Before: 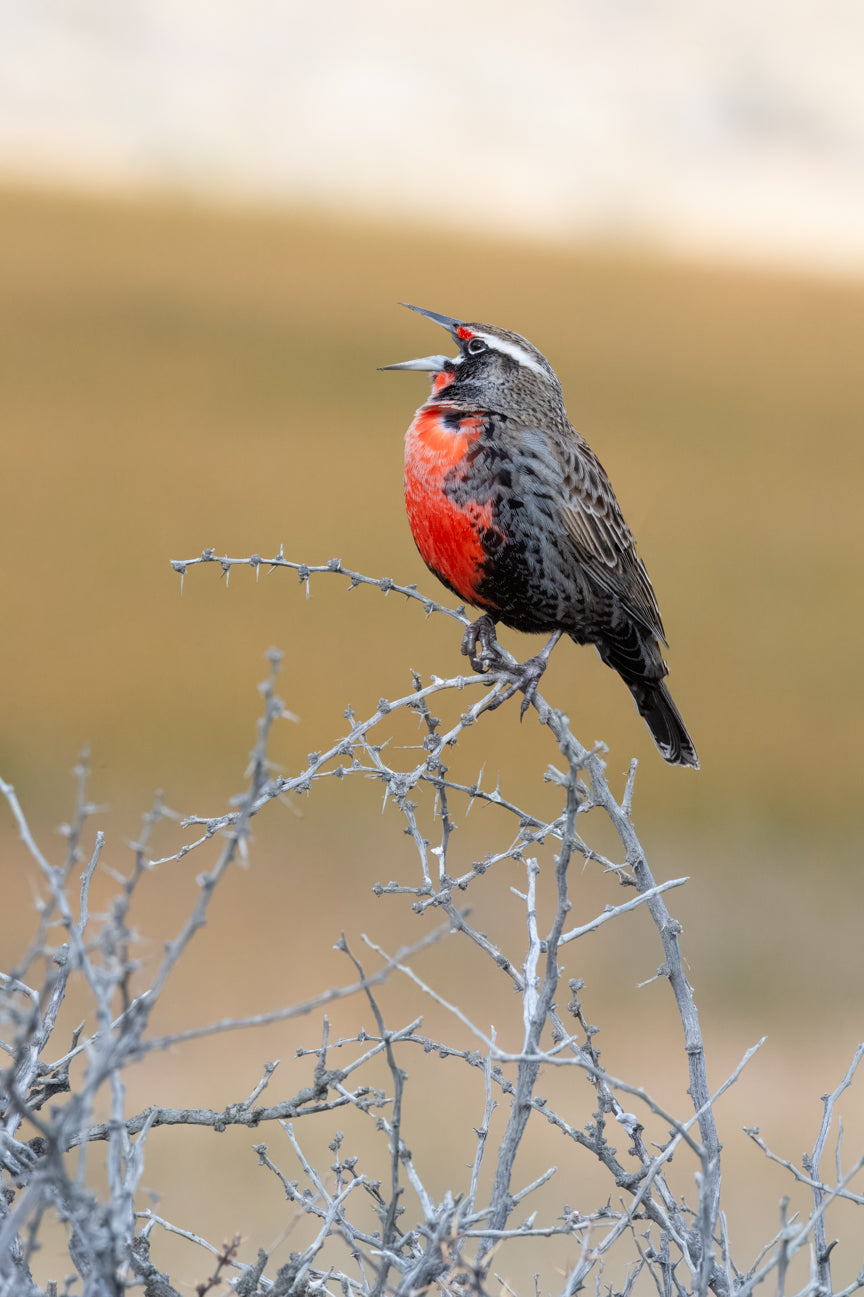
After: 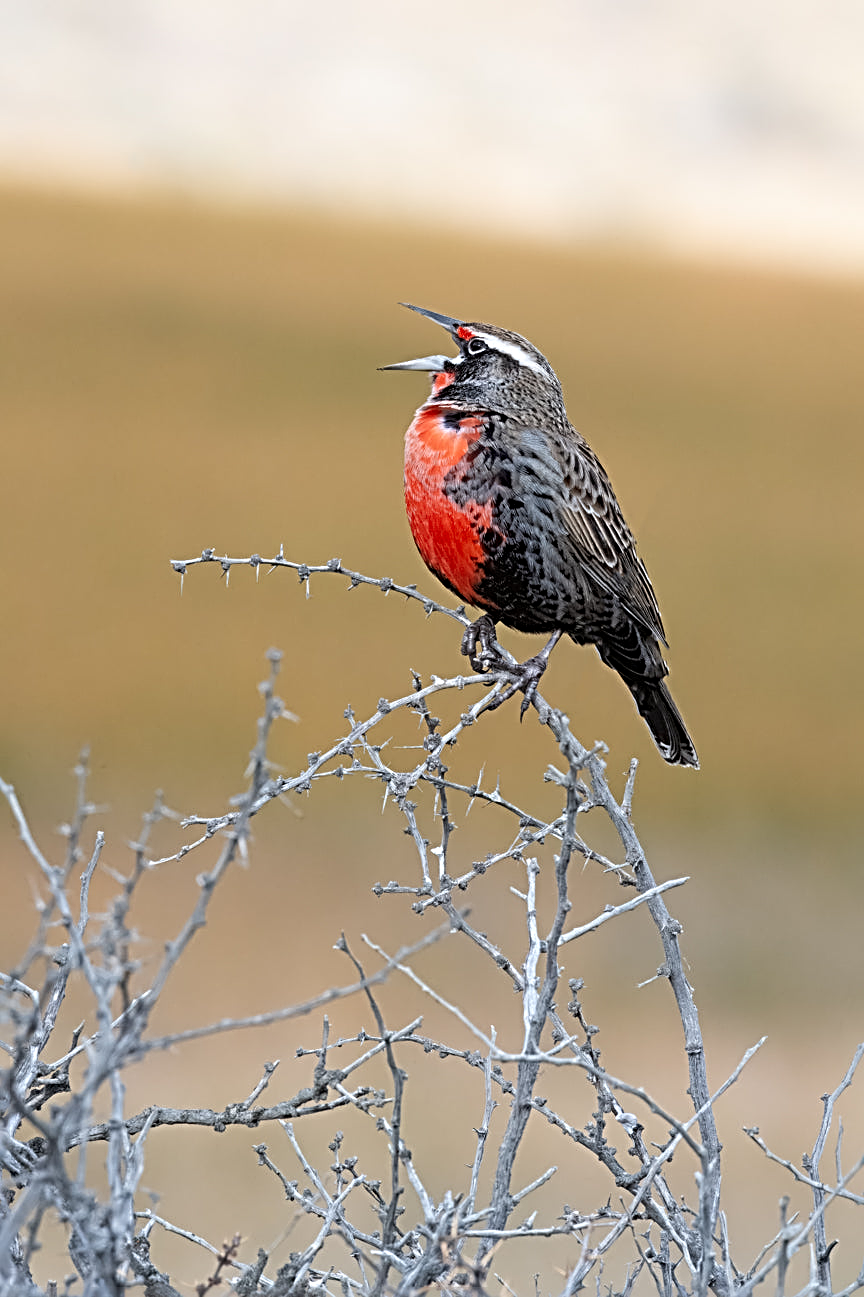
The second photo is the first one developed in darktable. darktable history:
sharpen: radius 3.644, amount 0.926
